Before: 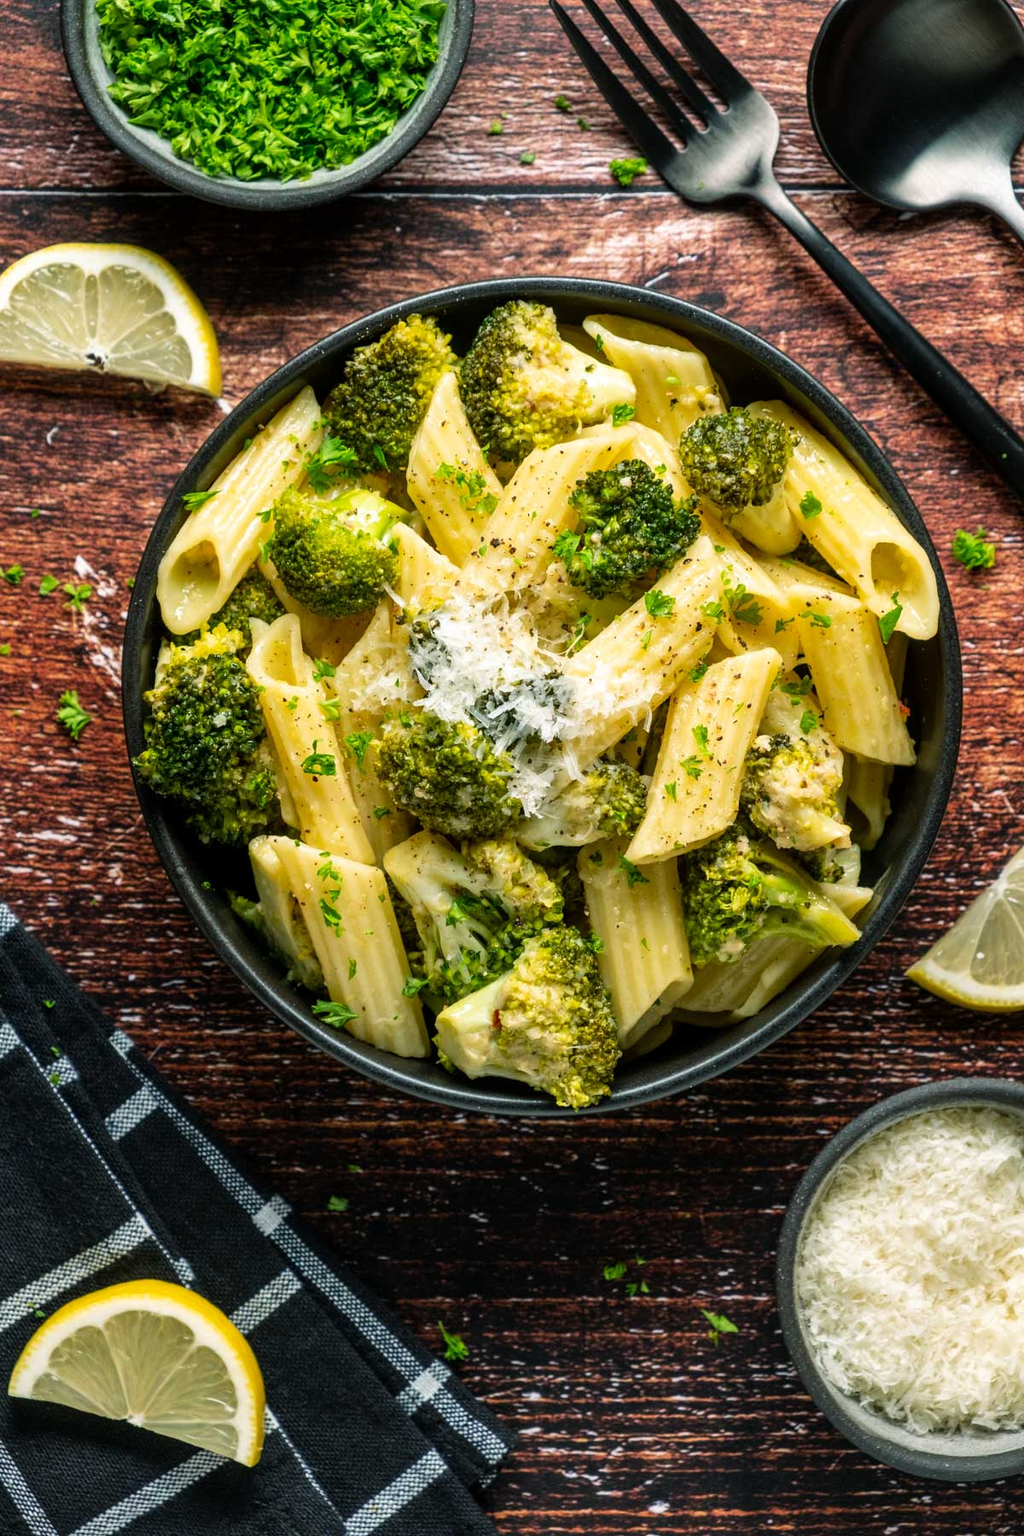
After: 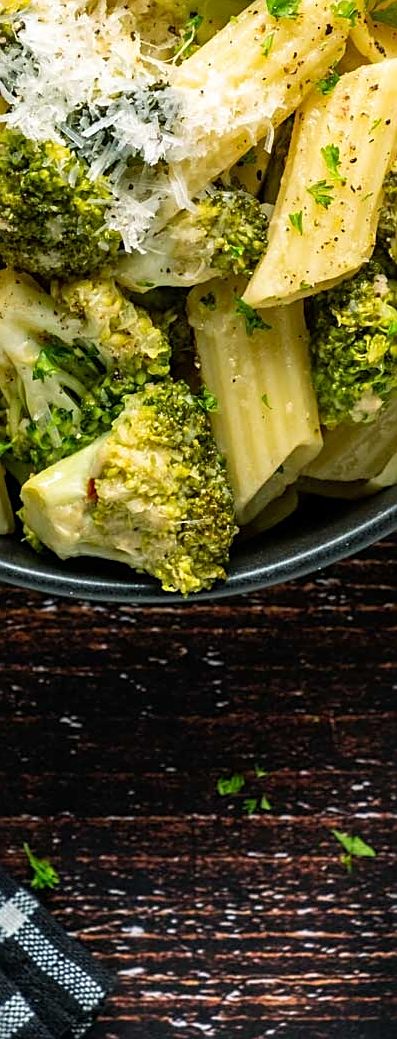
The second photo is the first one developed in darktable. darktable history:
crop: left 40.878%, top 39.176%, right 25.993%, bottom 3.081%
sharpen: on, module defaults
